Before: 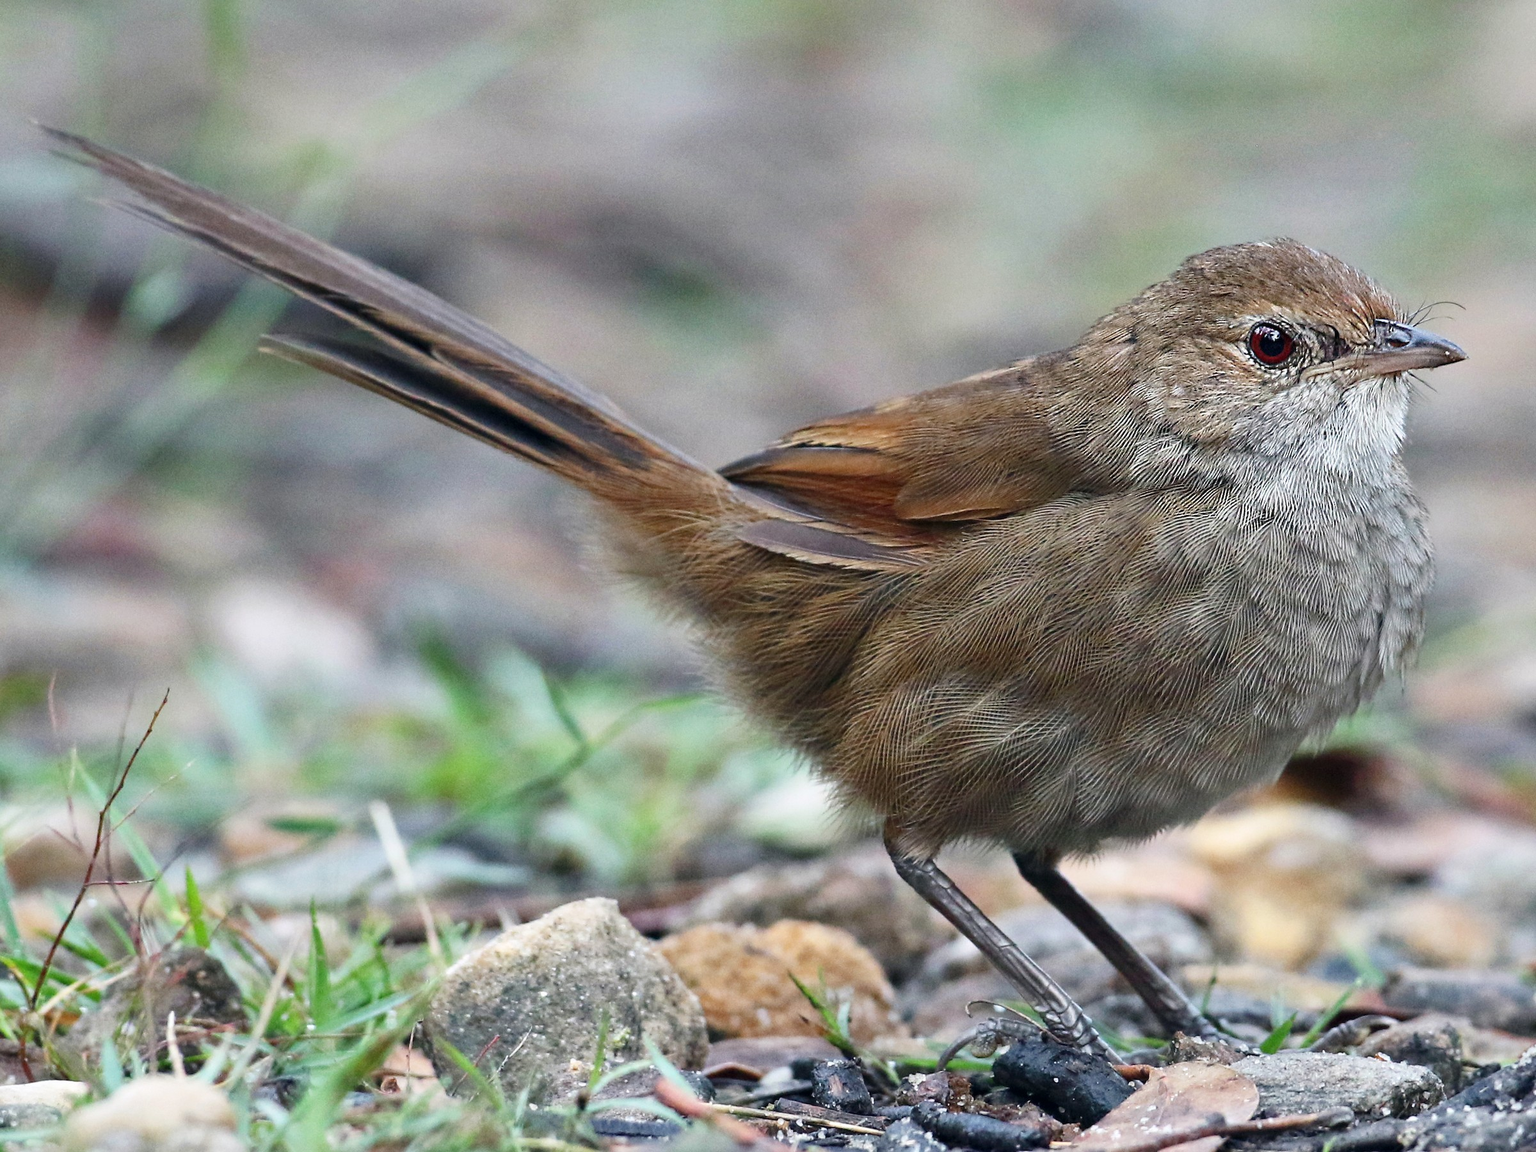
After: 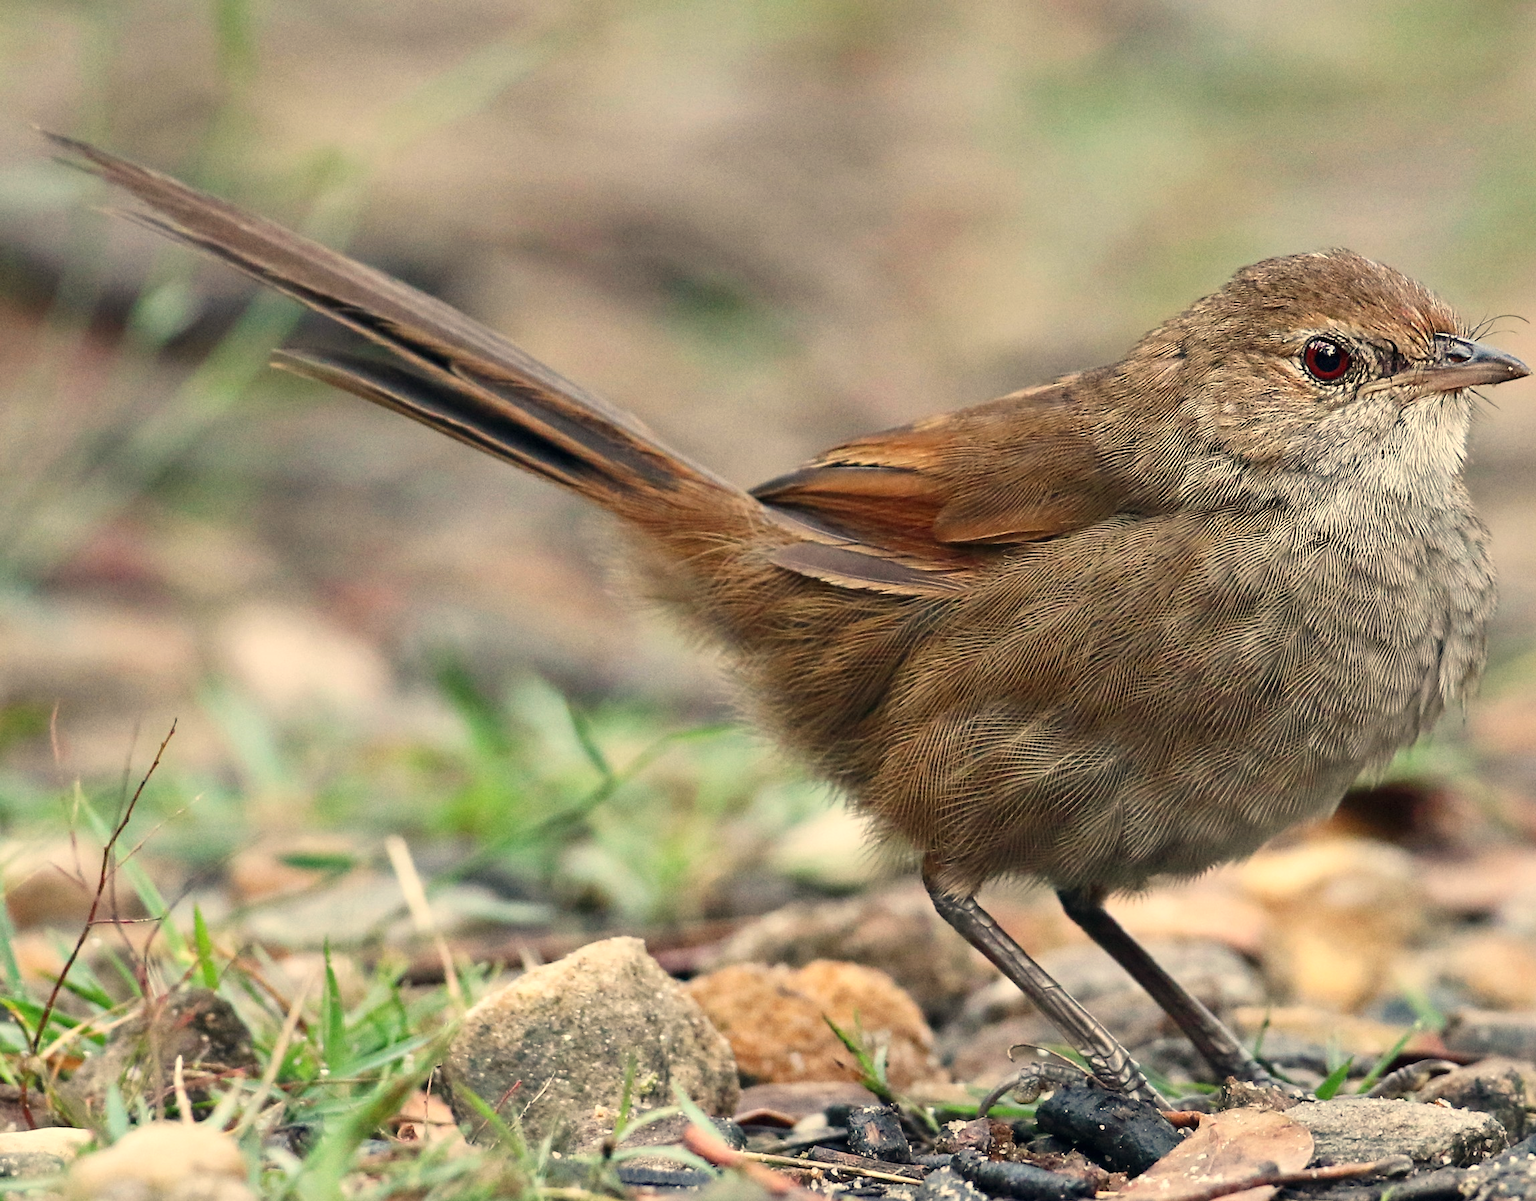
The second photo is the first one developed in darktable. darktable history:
white balance: red 1.123, blue 0.83
crop: right 4.126%, bottom 0.031%
